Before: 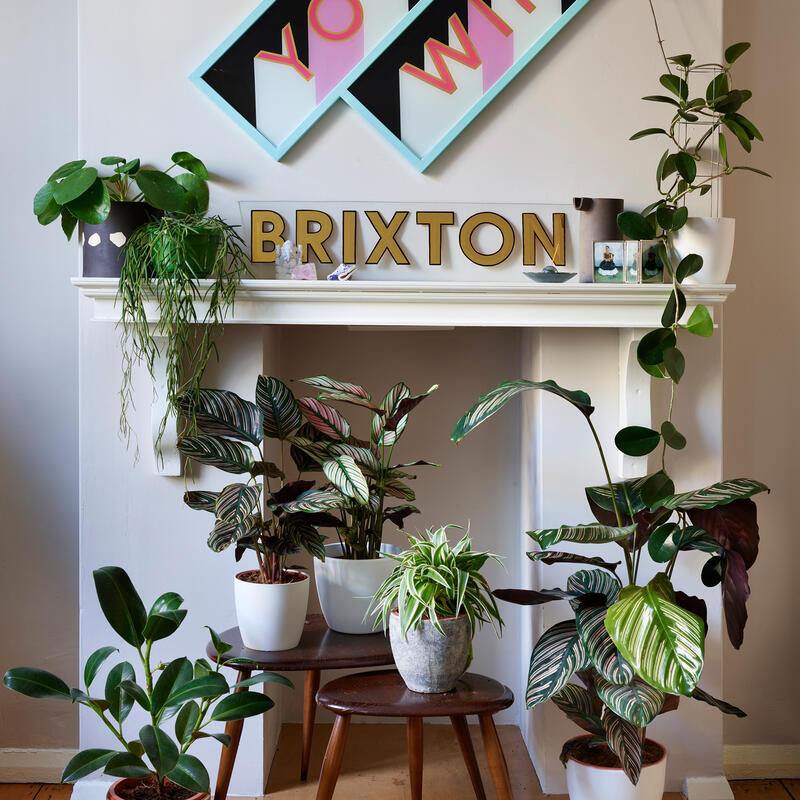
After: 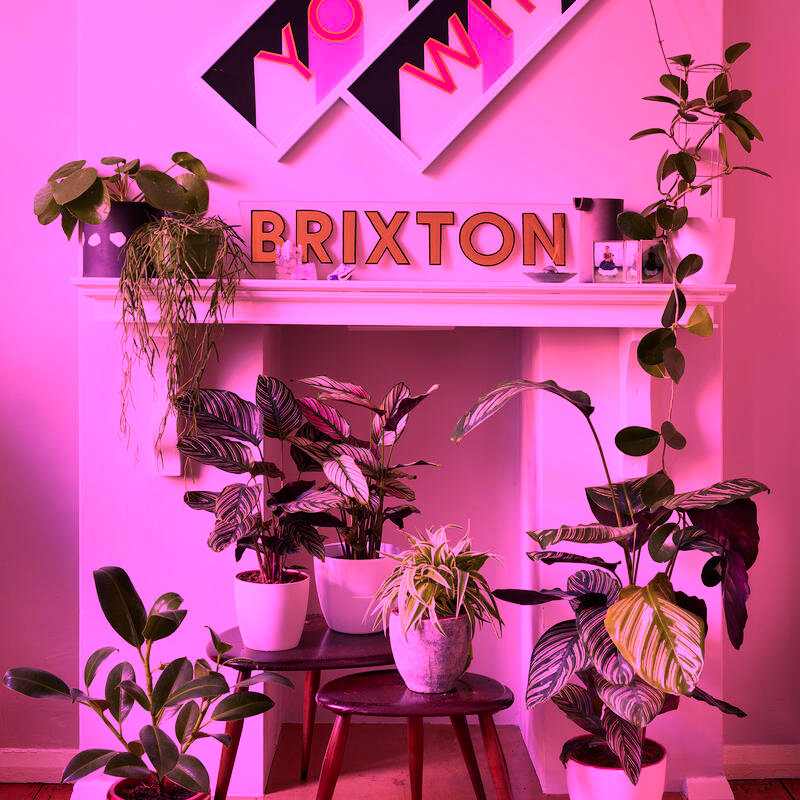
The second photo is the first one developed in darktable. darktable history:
color correction: highlights a* 14.99, highlights b* 31.6
color calibration: illuminant custom, x 0.261, y 0.521, temperature 7048.63 K
